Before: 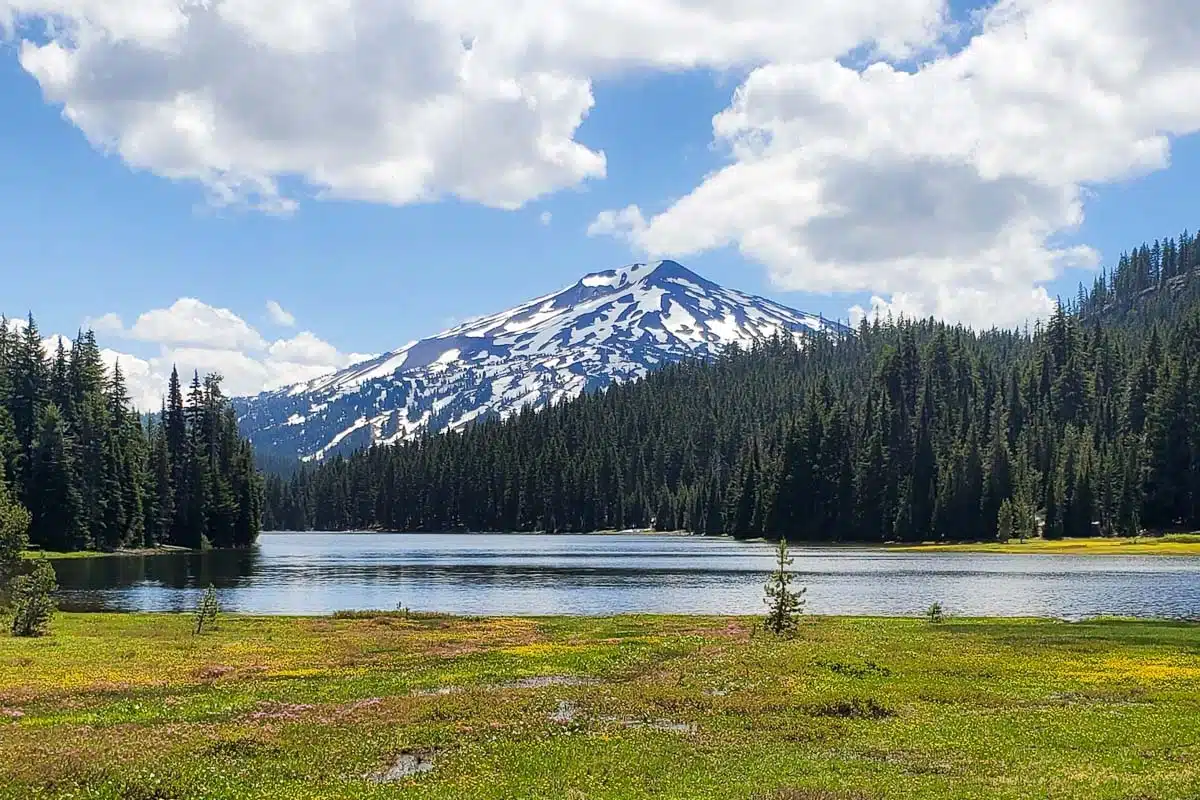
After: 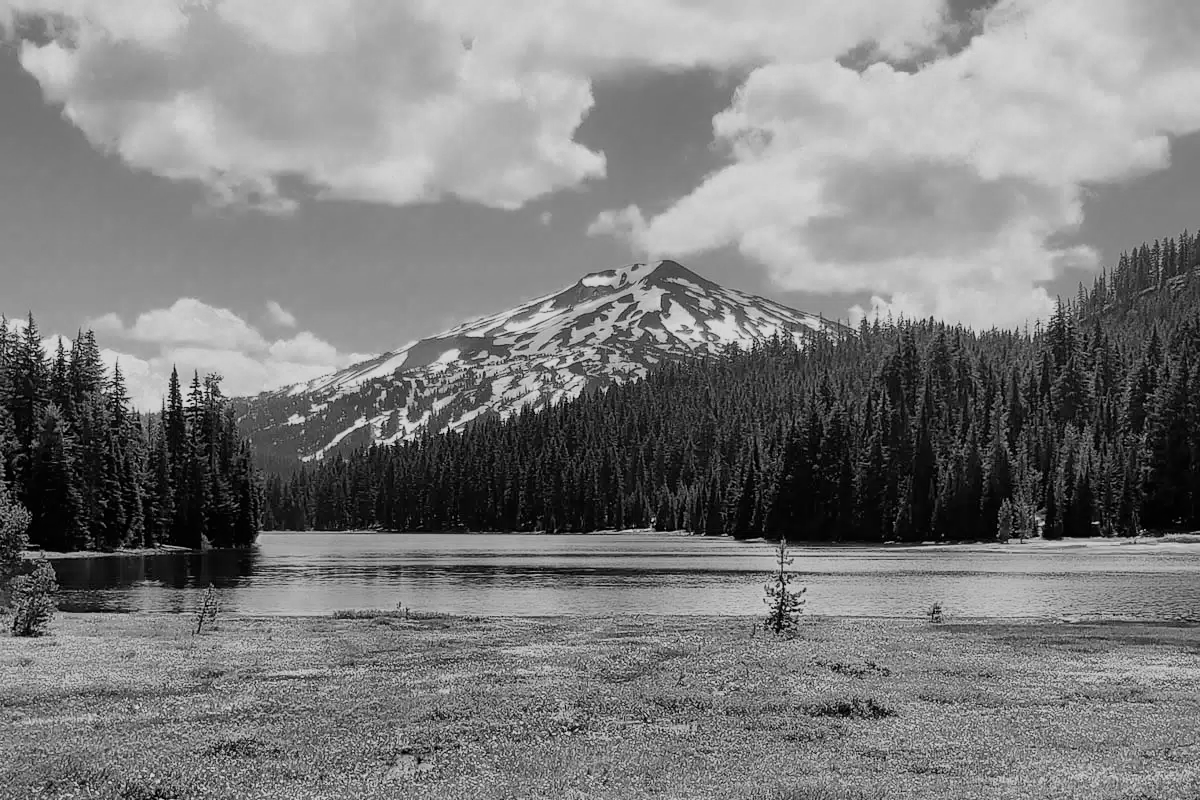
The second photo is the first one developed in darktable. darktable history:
color zones: curves: ch0 [(0.002, 0.593) (0.143, 0.417) (0.285, 0.541) (0.455, 0.289) (0.608, 0.327) (0.727, 0.283) (0.869, 0.571) (1, 0.603)]; ch1 [(0, 0) (0.143, 0) (0.286, 0) (0.429, 0) (0.571, 0) (0.714, 0) (0.857, 0)]
filmic rgb: black relative exposure -7.65 EV, white relative exposure 4.56 EV, hardness 3.61
contrast brightness saturation: saturation -0.104
